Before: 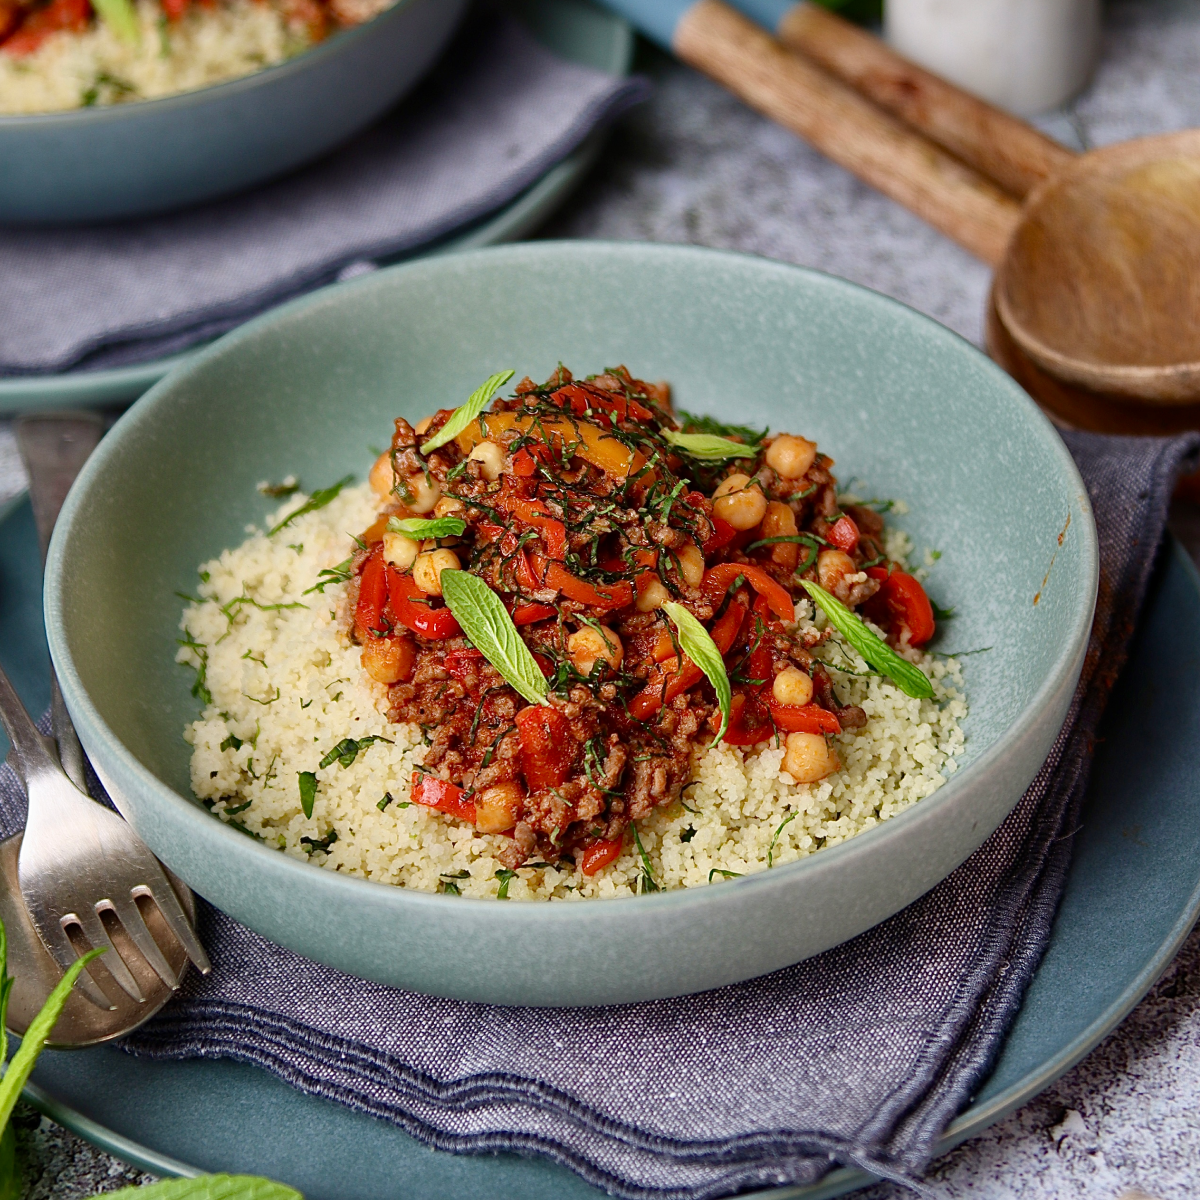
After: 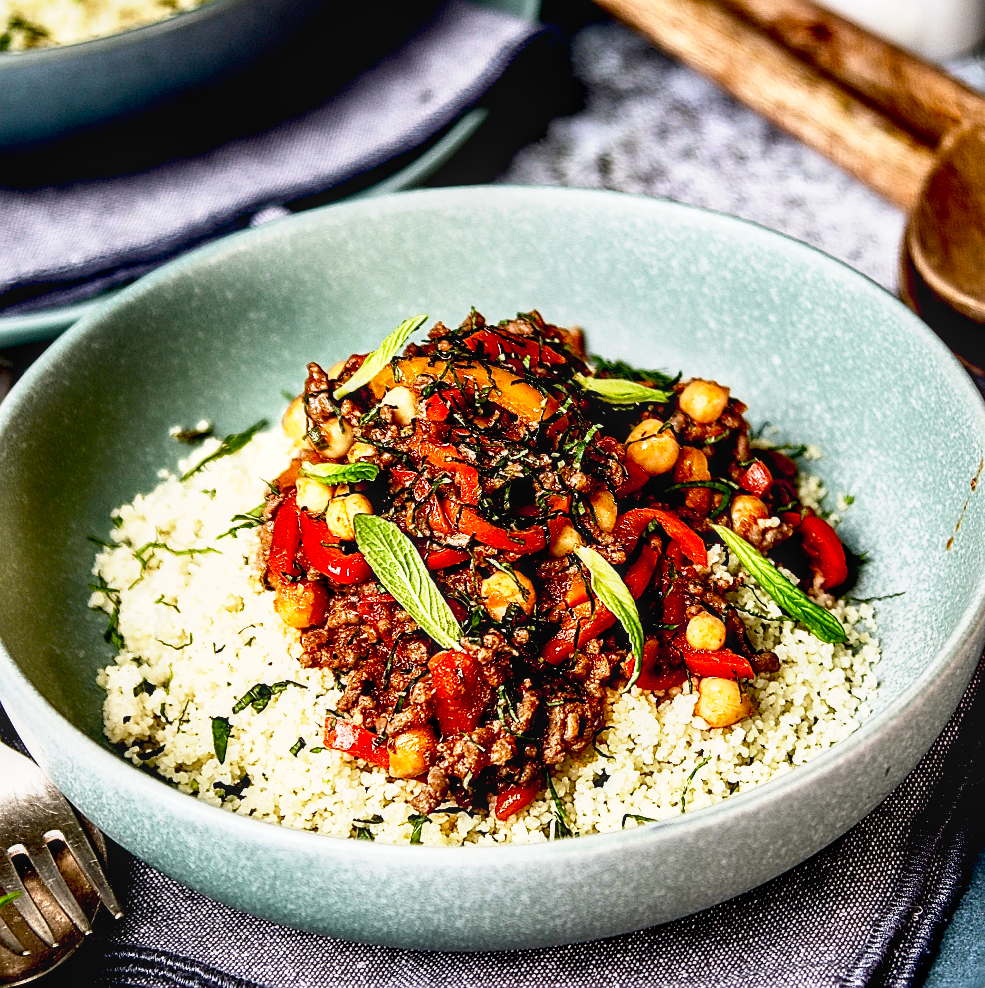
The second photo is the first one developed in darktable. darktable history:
haze removal: strength -0.105, adaptive false
sharpen: on, module defaults
exposure: black level correction 0.044, exposure -0.233 EV, compensate highlight preservation false
base curve: curves: ch0 [(0, 0) (0.557, 0.834) (1, 1)], preserve colors none
shadows and highlights: radius 333.96, shadows 65, highlights 4.86, compress 87.49%, soften with gaussian
local contrast: on, module defaults
crop and rotate: left 7.288%, top 4.648%, right 10.553%, bottom 12.941%
tone equalizer: -8 EV -1.06 EV, -7 EV -1.01 EV, -6 EV -0.876 EV, -5 EV -0.588 EV, -3 EV 0.589 EV, -2 EV 0.863 EV, -1 EV 1 EV, +0 EV 1.05 EV, edges refinement/feathering 500, mask exposure compensation -1.57 EV, preserve details no
